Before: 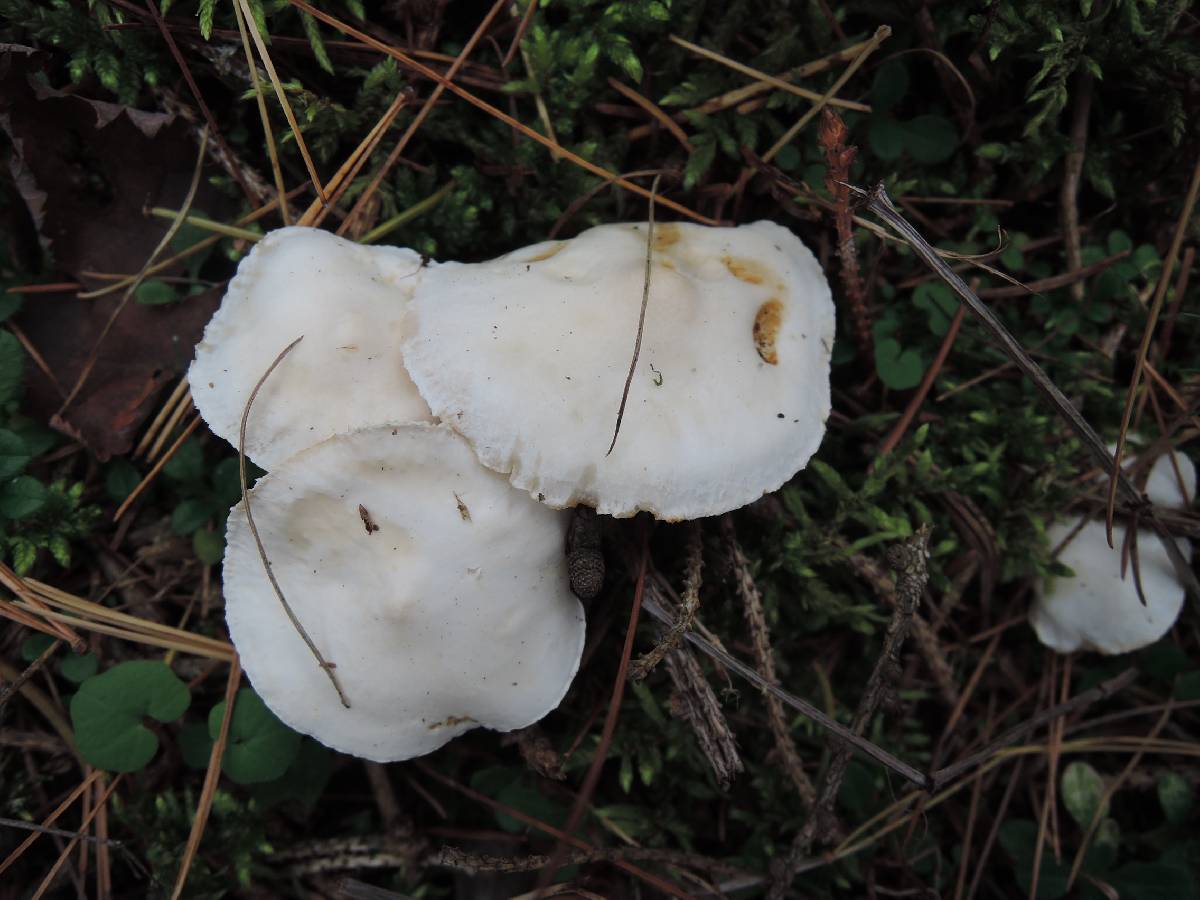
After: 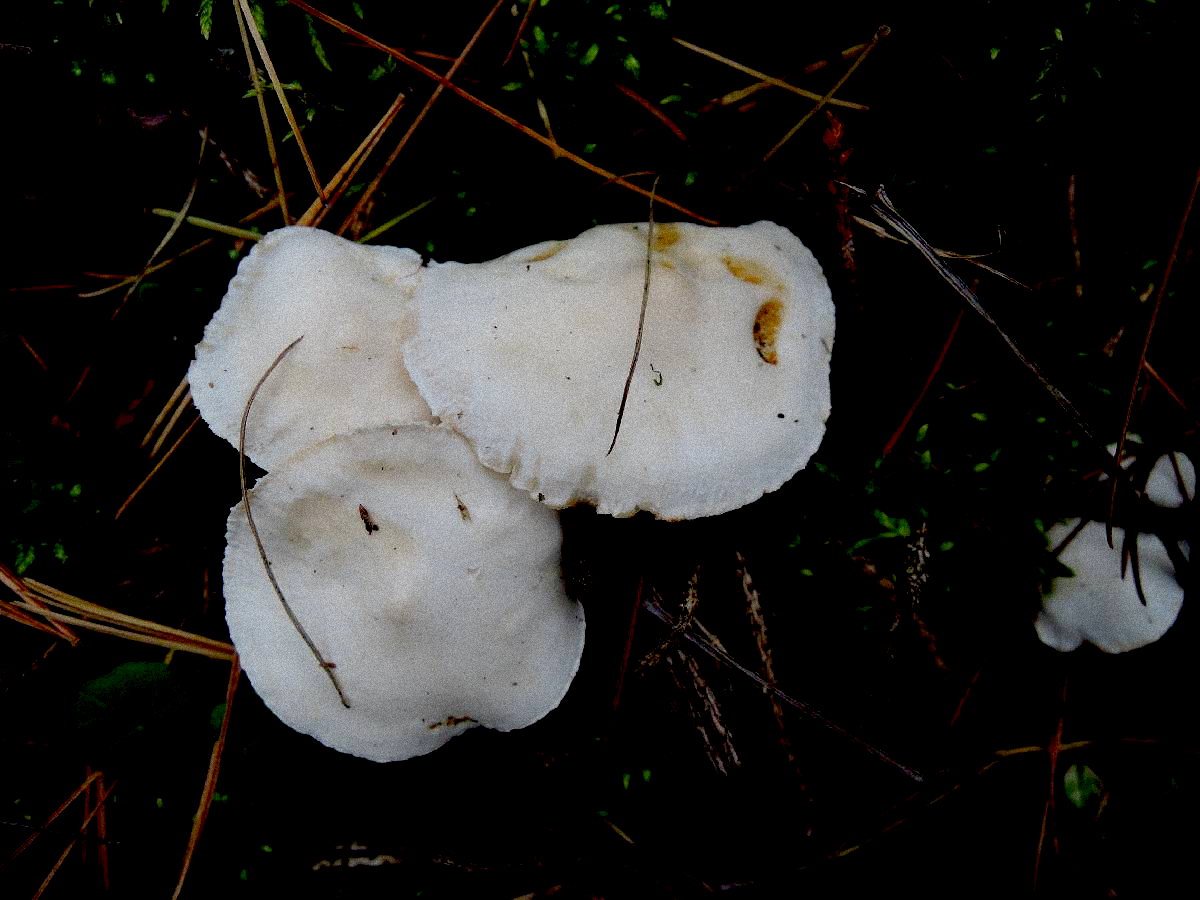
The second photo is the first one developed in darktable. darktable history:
grain: coarseness 9.38 ISO, strength 34.99%, mid-tones bias 0%
exposure: black level correction 0.056, exposure -0.039 EV, compensate highlight preservation false
